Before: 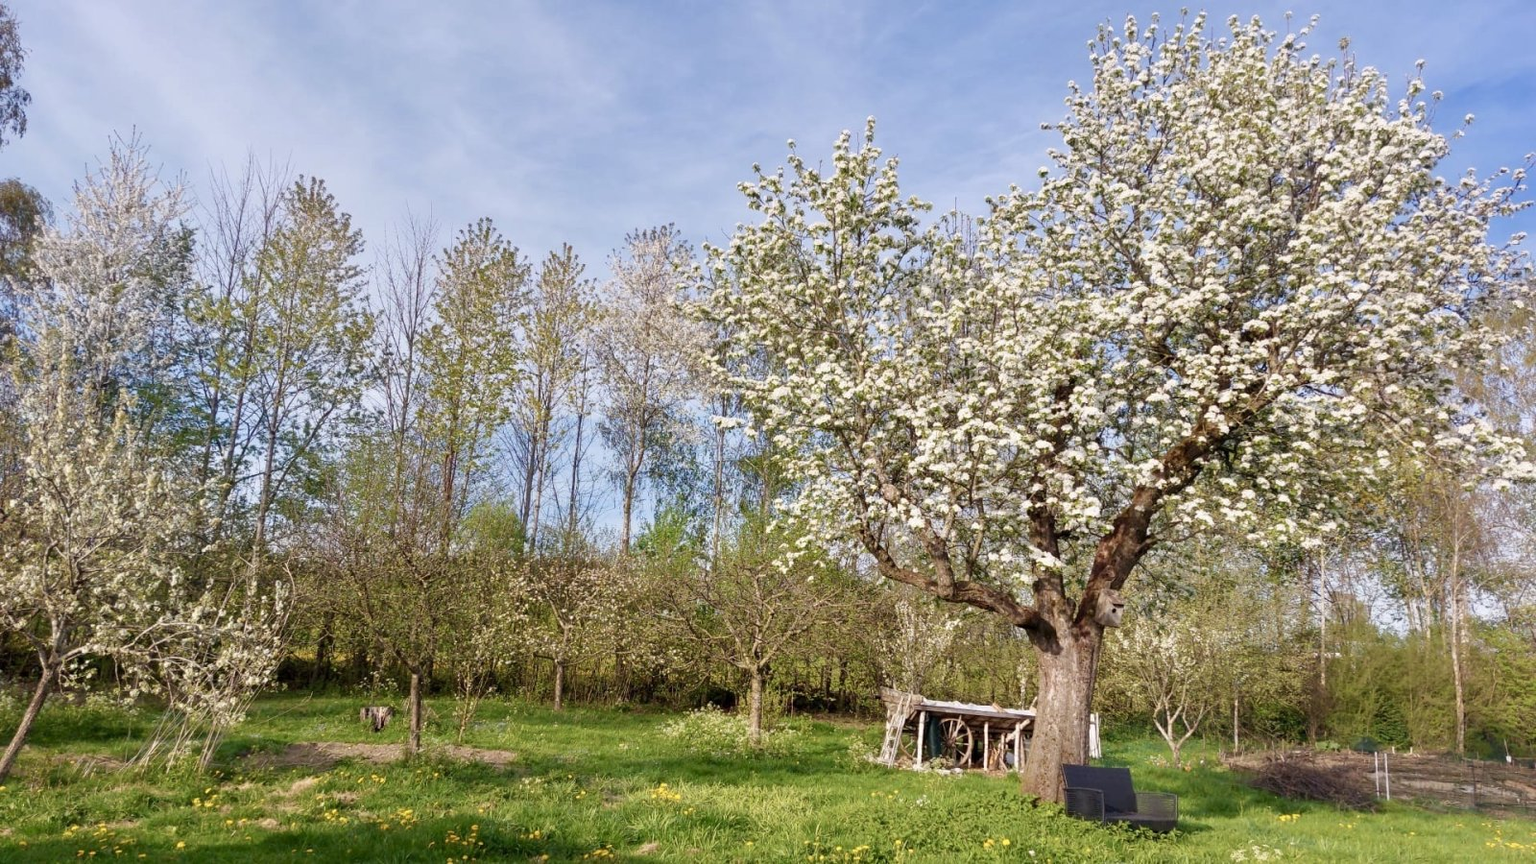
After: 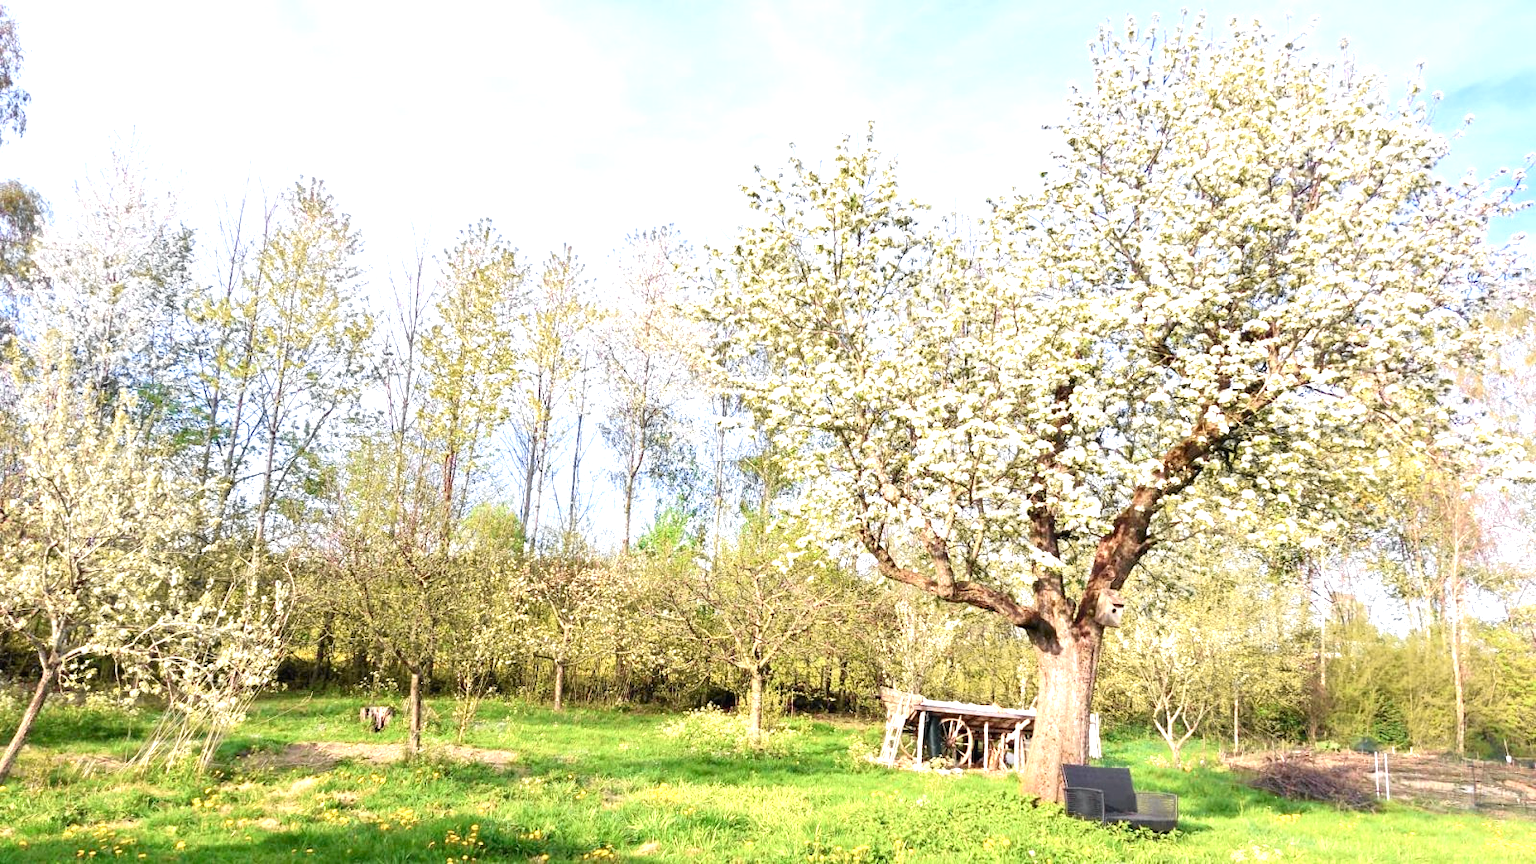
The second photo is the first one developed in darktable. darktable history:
exposure: black level correction 0, exposure 1.388 EV, compensate exposure bias true, compensate highlight preservation false
tone curve: curves: ch0 [(0, 0.009) (0.037, 0.035) (0.131, 0.126) (0.275, 0.28) (0.476, 0.514) (0.617, 0.667) (0.704, 0.759) (0.813, 0.863) (0.911, 0.931) (0.997, 1)]; ch1 [(0, 0) (0.318, 0.271) (0.444, 0.438) (0.493, 0.496) (0.508, 0.5) (0.534, 0.535) (0.57, 0.582) (0.65, 0.664) (0.746, 0.764) (1, 1)]; ch2 [(0, 0) (0.246, 0.24) (0.36, 0.381) (0.415, 0.434) (0.476, 0.492) (0.502, 0.499) (0.522, 0.518) (0.533, 0.534) (0.586, 0.598) (0.634, 0.643) (0.706, 0.717) (0.853, 0.83) (1, 0.951)], color space Lab, independent channels, preserve colors none
